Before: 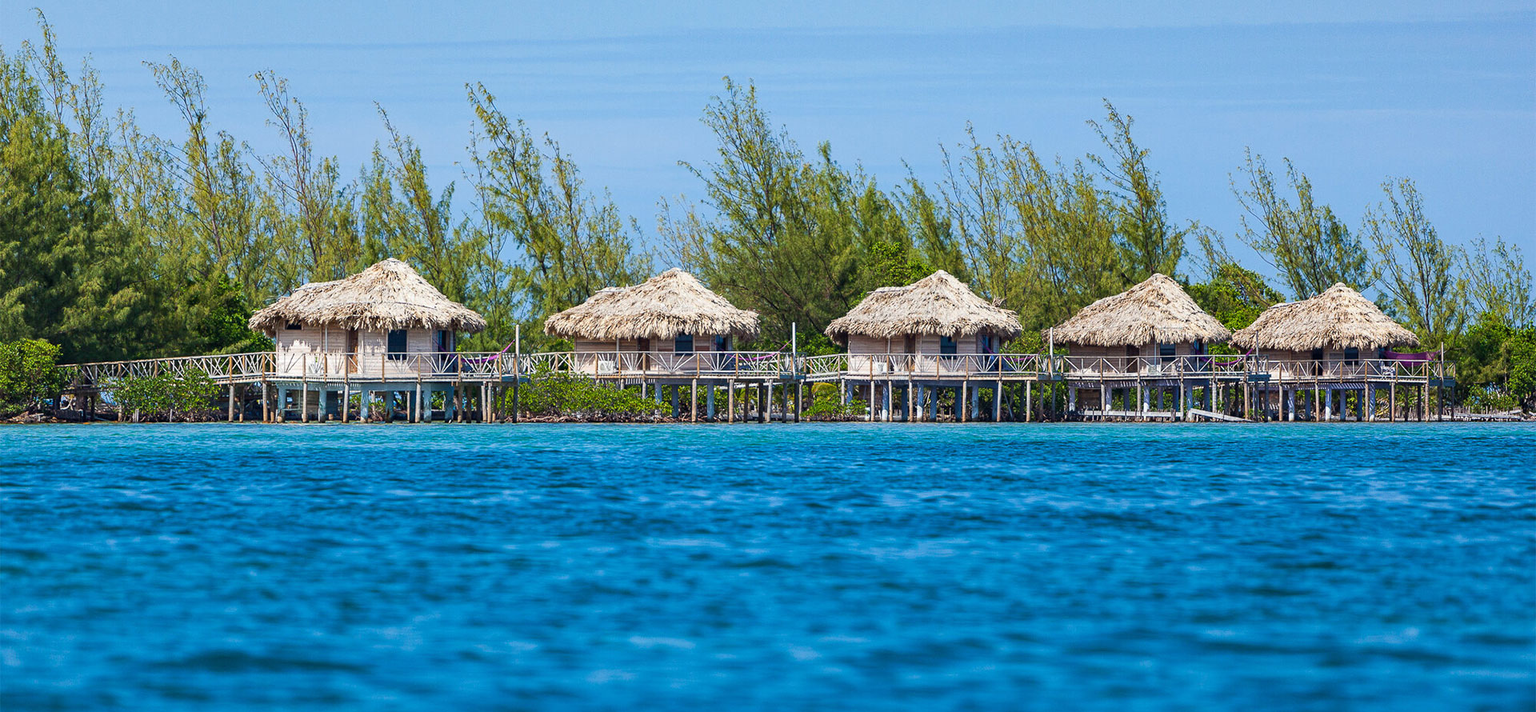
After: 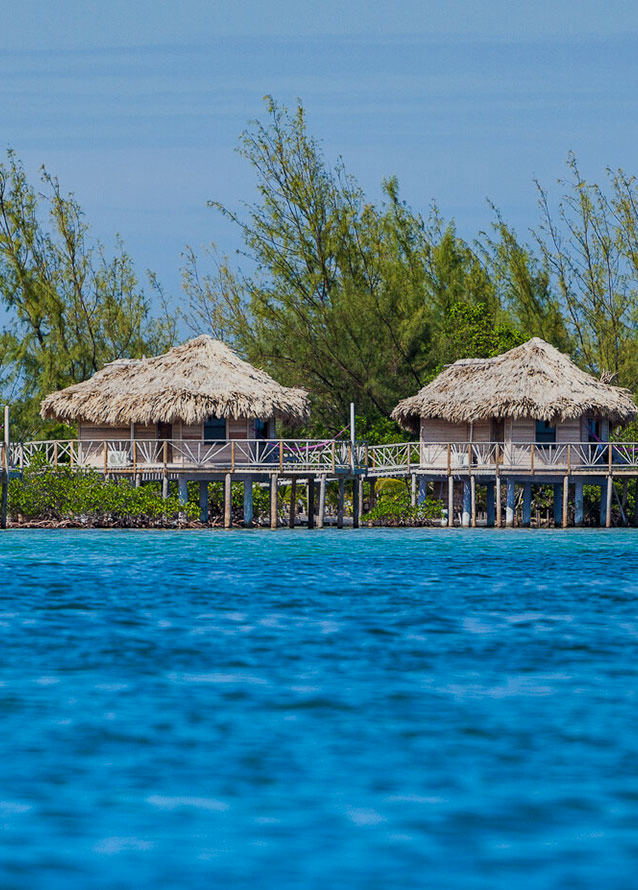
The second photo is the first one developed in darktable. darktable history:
levels: levels [0.018, 0.493, 1]
graduated density: rotation 5.63°, offset 76.9
crop: left 33.36%, right 33.36%
tone equalizer: on, module defaults
